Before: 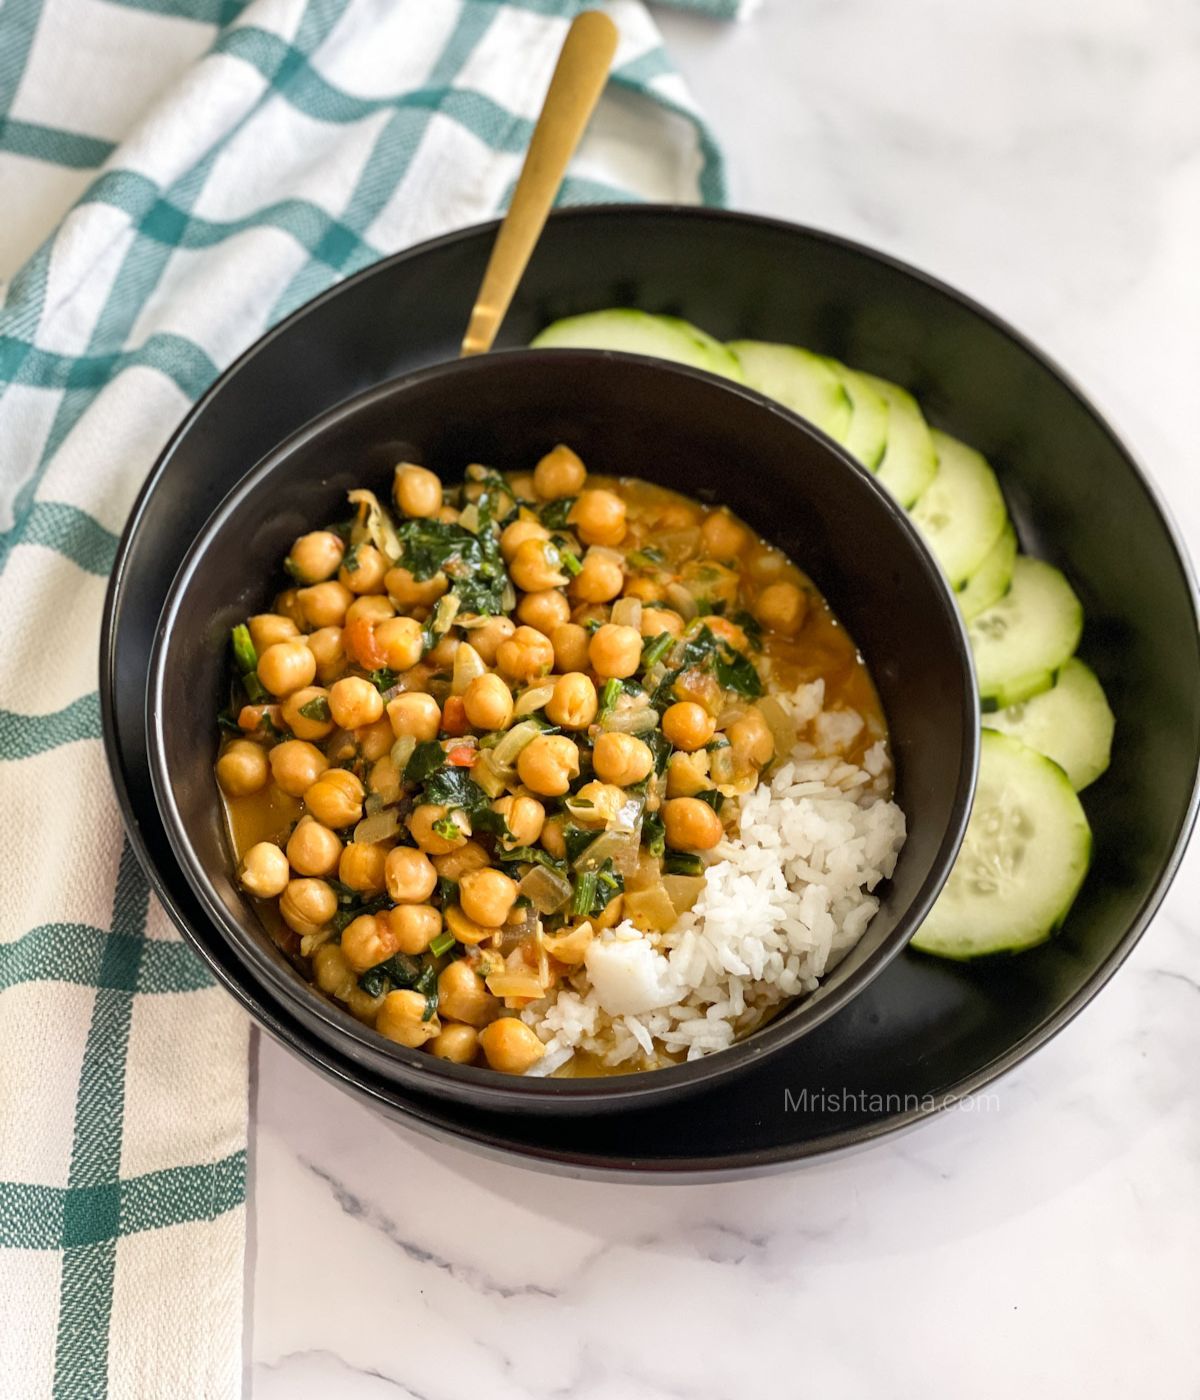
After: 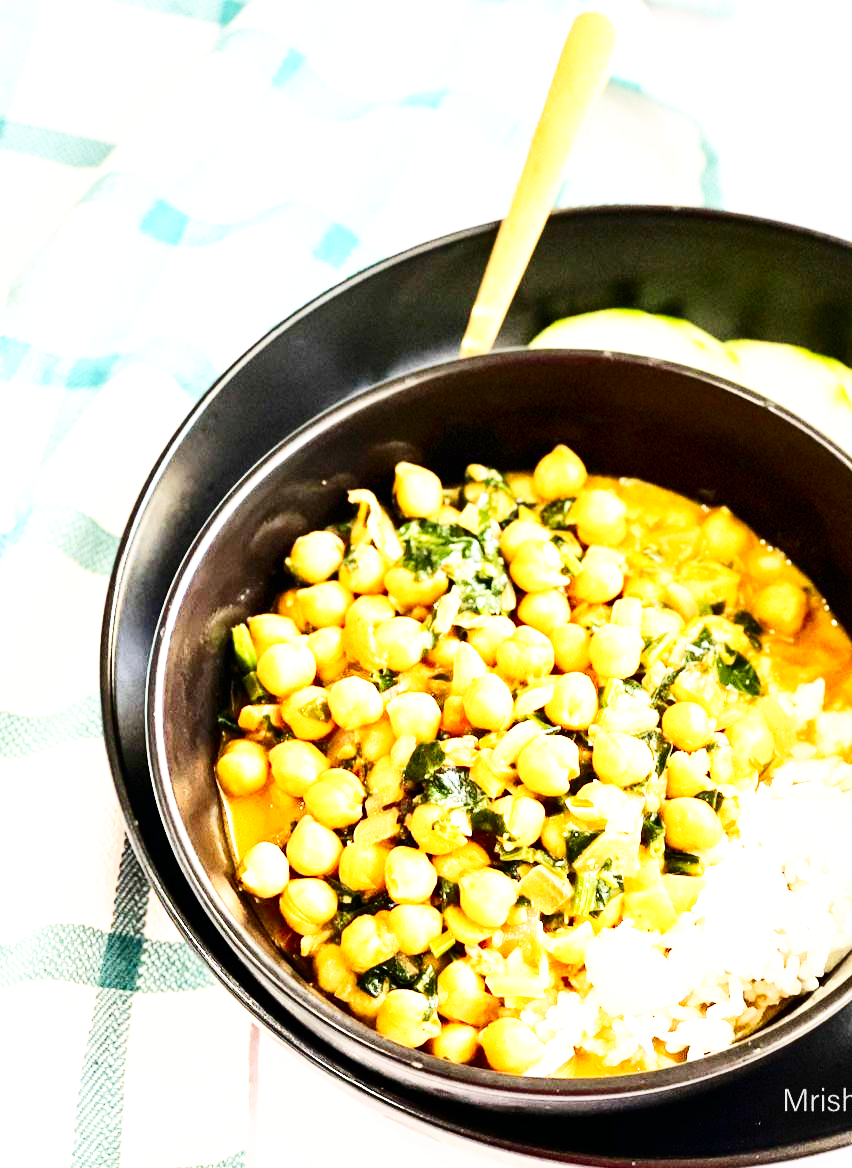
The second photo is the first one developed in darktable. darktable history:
shadows and highlights: radius 334.76, shadows 64.67, highlights 6.01, compress 87.85%, soften with gaussian
exposure: black level correction 0, exposure 1.101 EV, compensate highlight preservation false
contrast brightness saturation: contrast 0.275
crop: right 28.94%, bottom 16.569%
base curve: curves: ch0 [(0, 0) (0.007, 0.004) (0.027, 0.03) (0.046, 0.07) (0.207, 0.54) (0.442, 0.872) (0.673, 0.972) (1, 1)], preserve colors none
